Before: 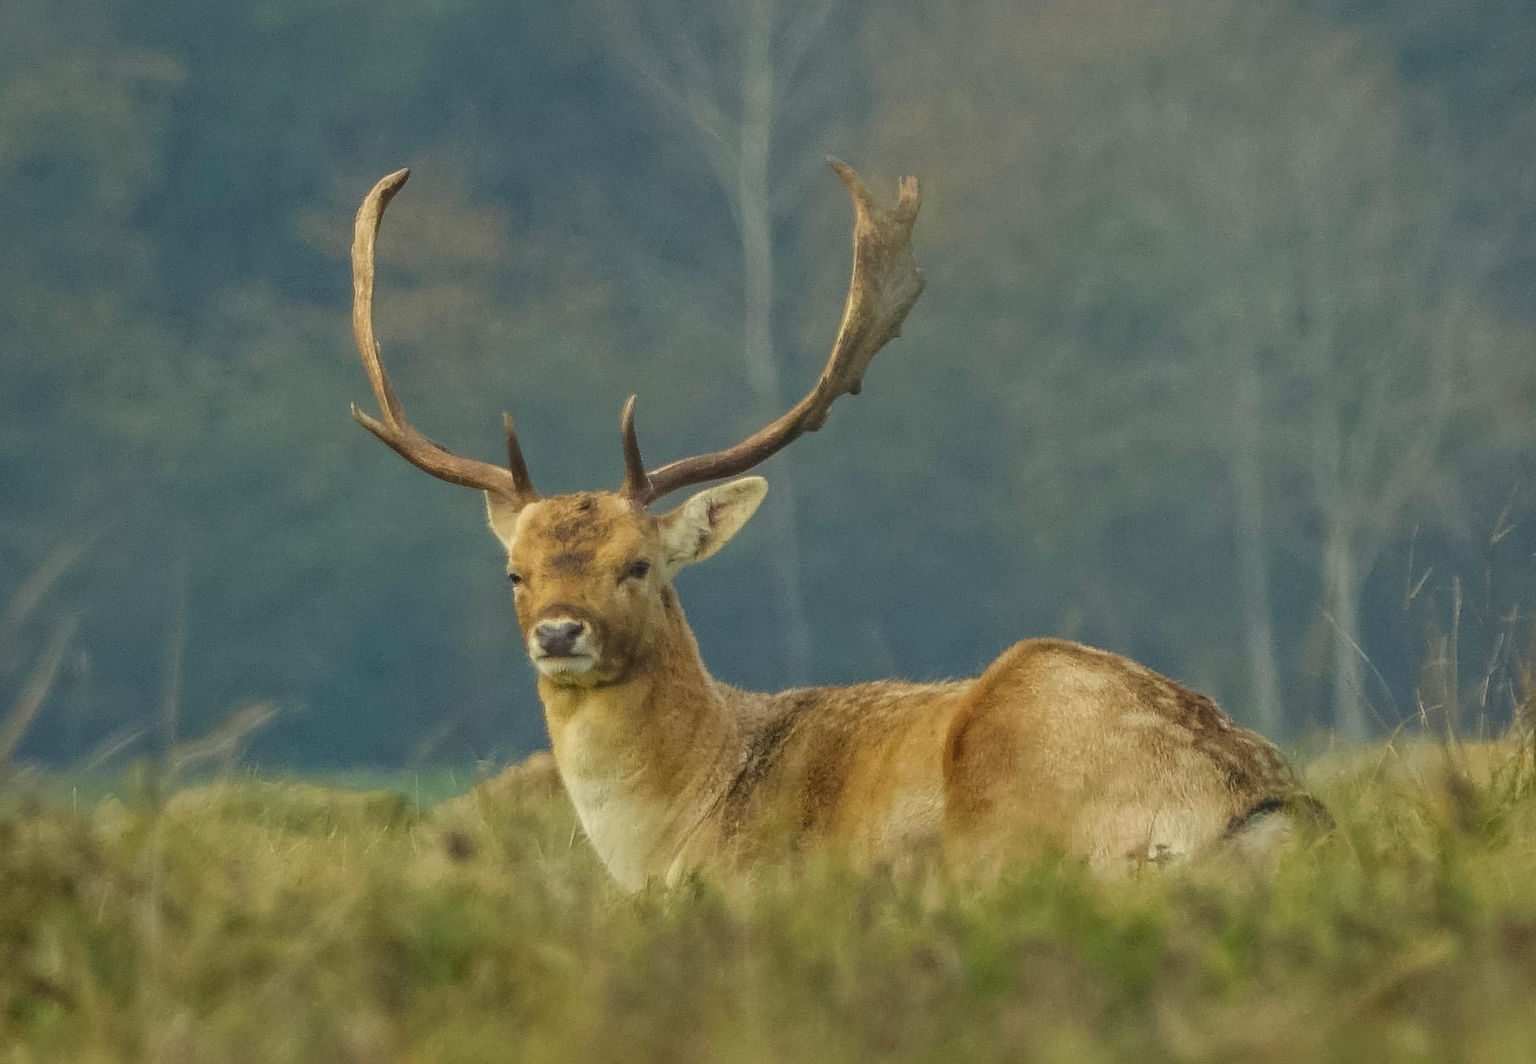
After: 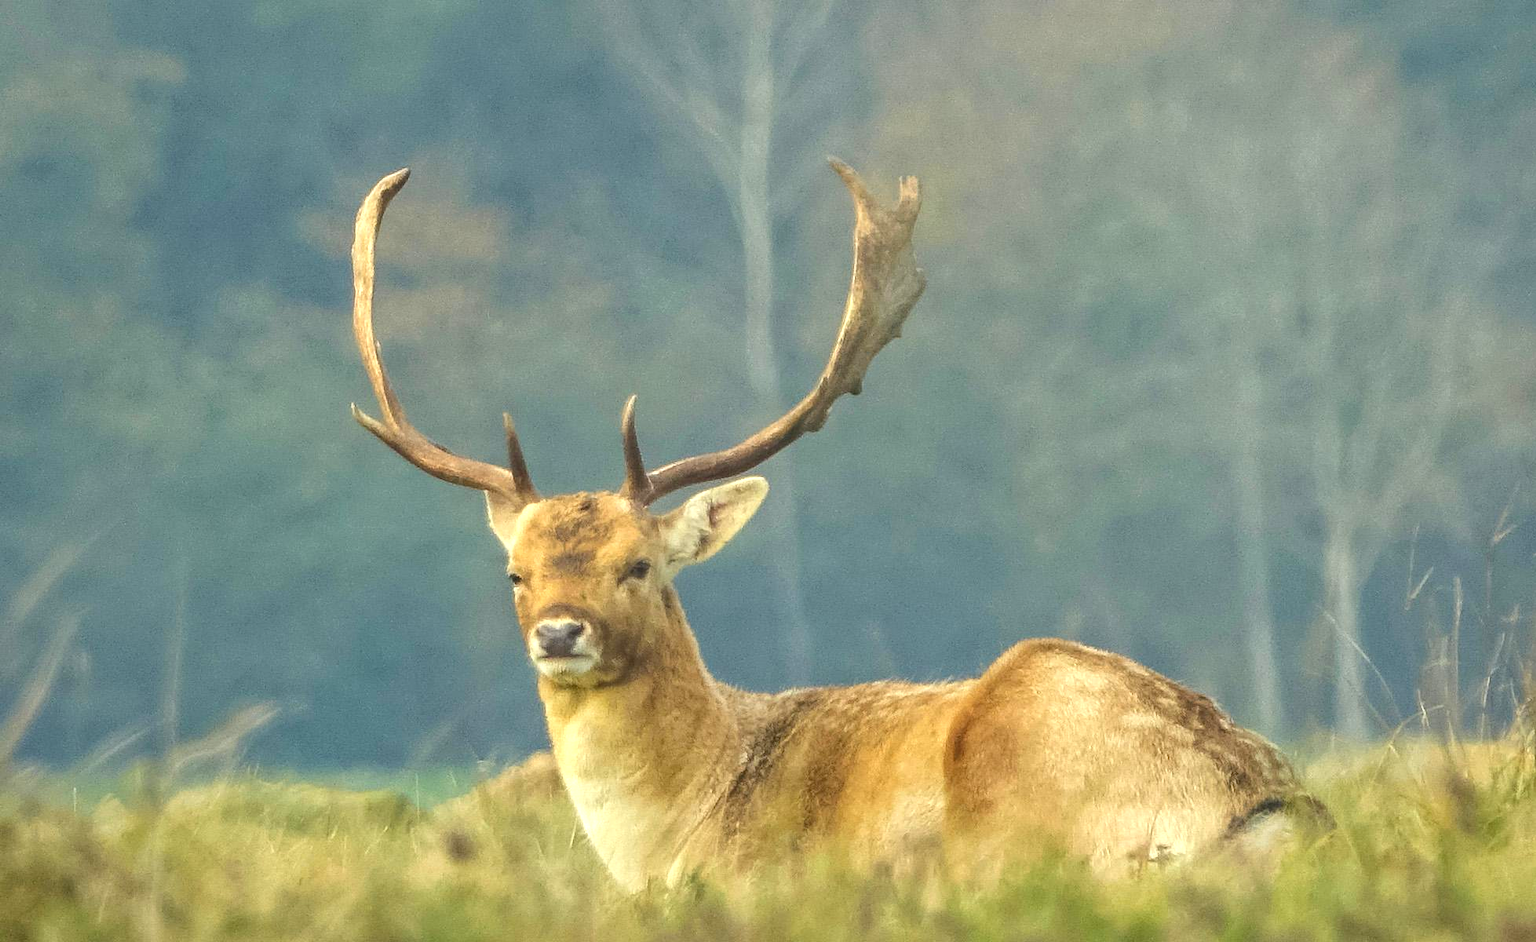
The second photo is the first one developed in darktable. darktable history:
exposure: exposure 1.001 EV, compensate exposure bias true, compensate highlight preservation false
crop and rotate: top 0%, bottom 11.374%
